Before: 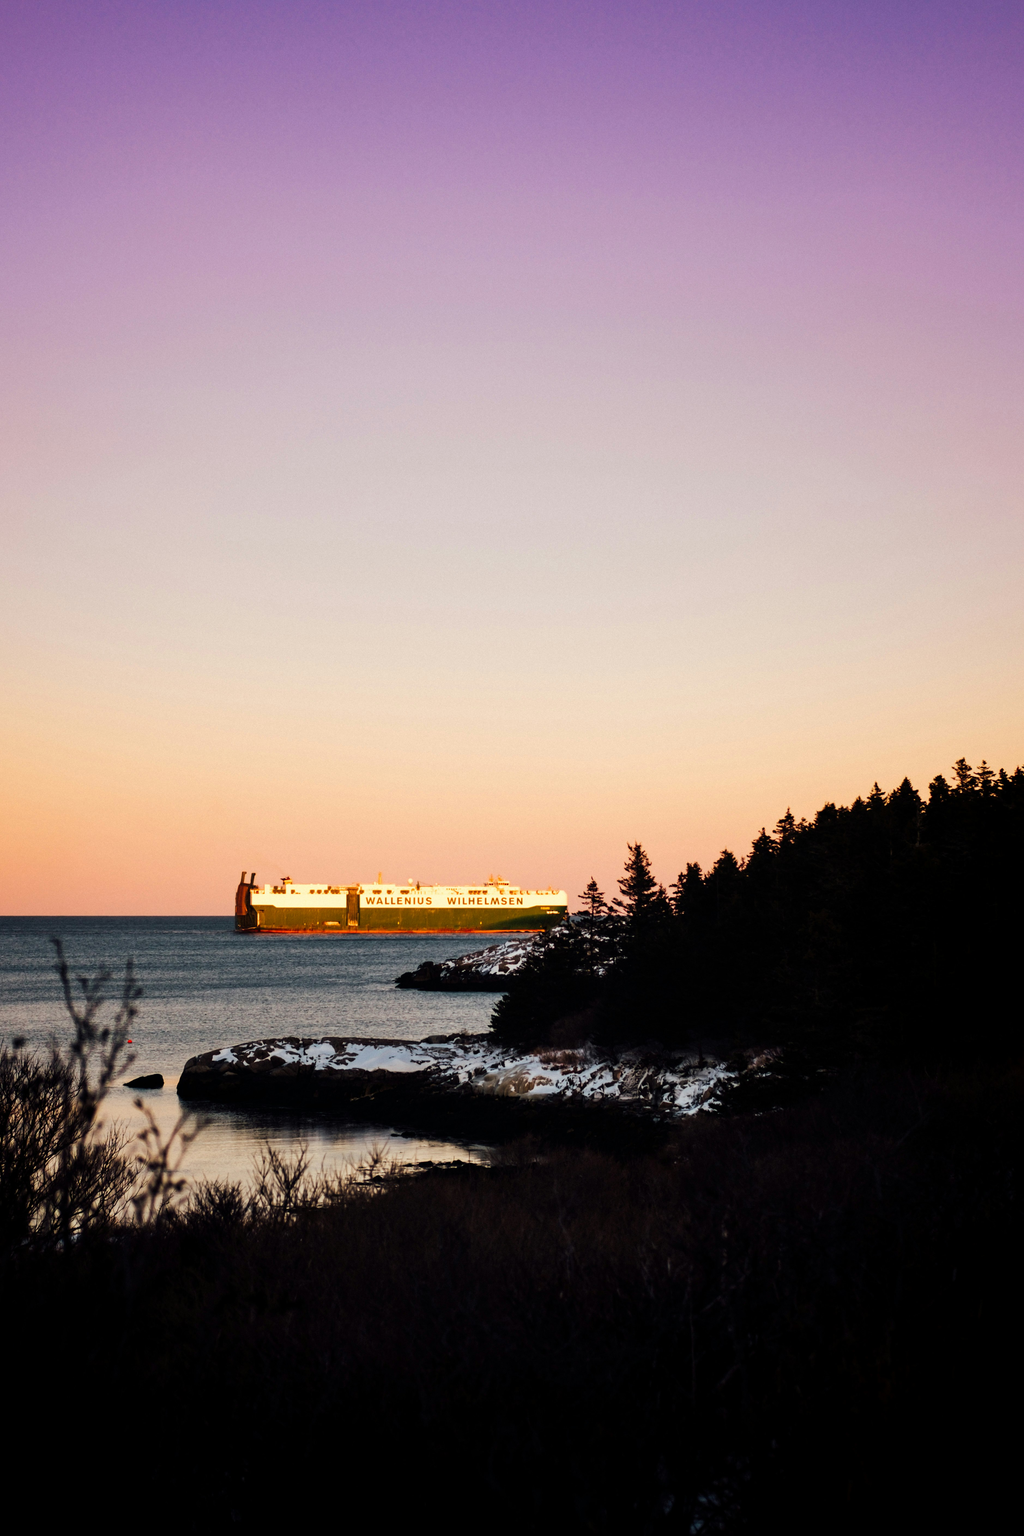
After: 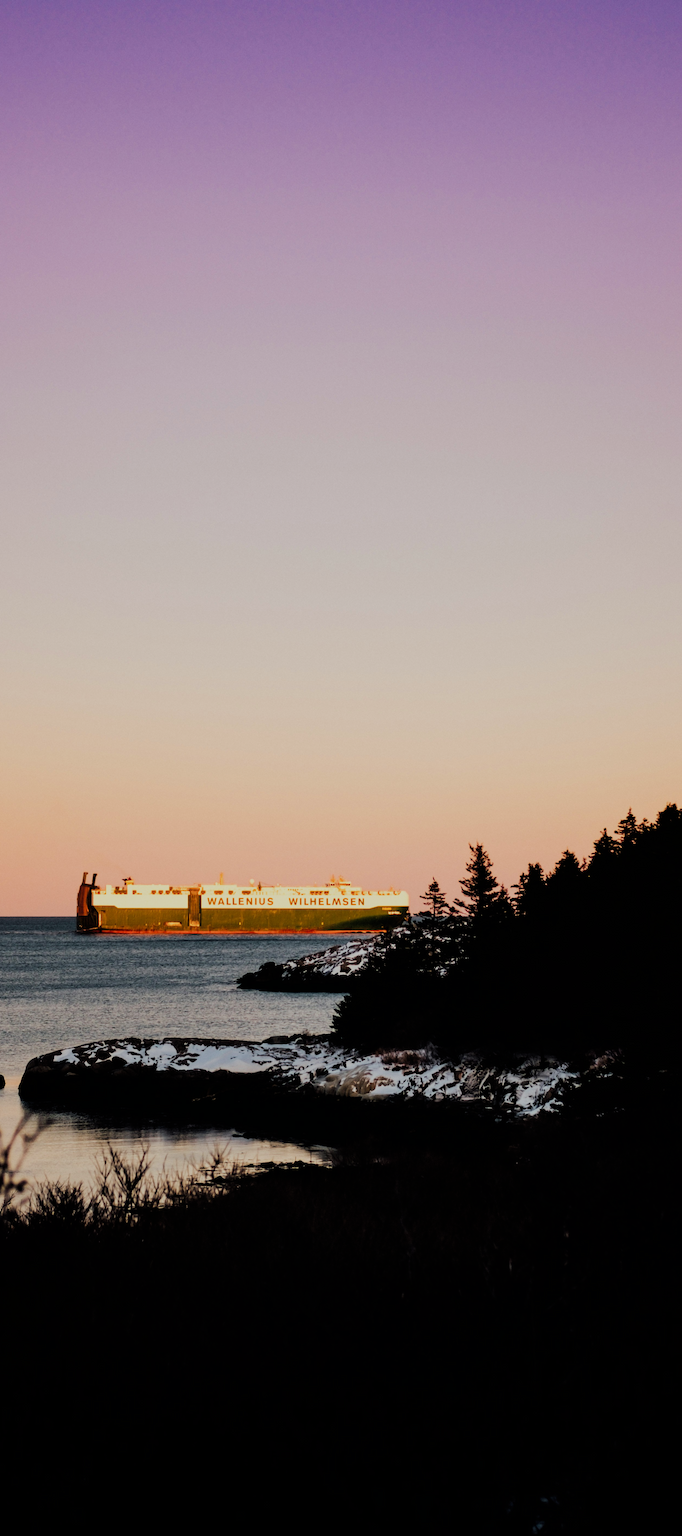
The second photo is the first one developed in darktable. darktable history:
crop and rotate: left 15.546%, right 17.787%
filmic rgb: black relative exposure -7.65 EV, white relative exposure 4.56 EV, hardness 3.61
exposure: exposure -0.05 EV
